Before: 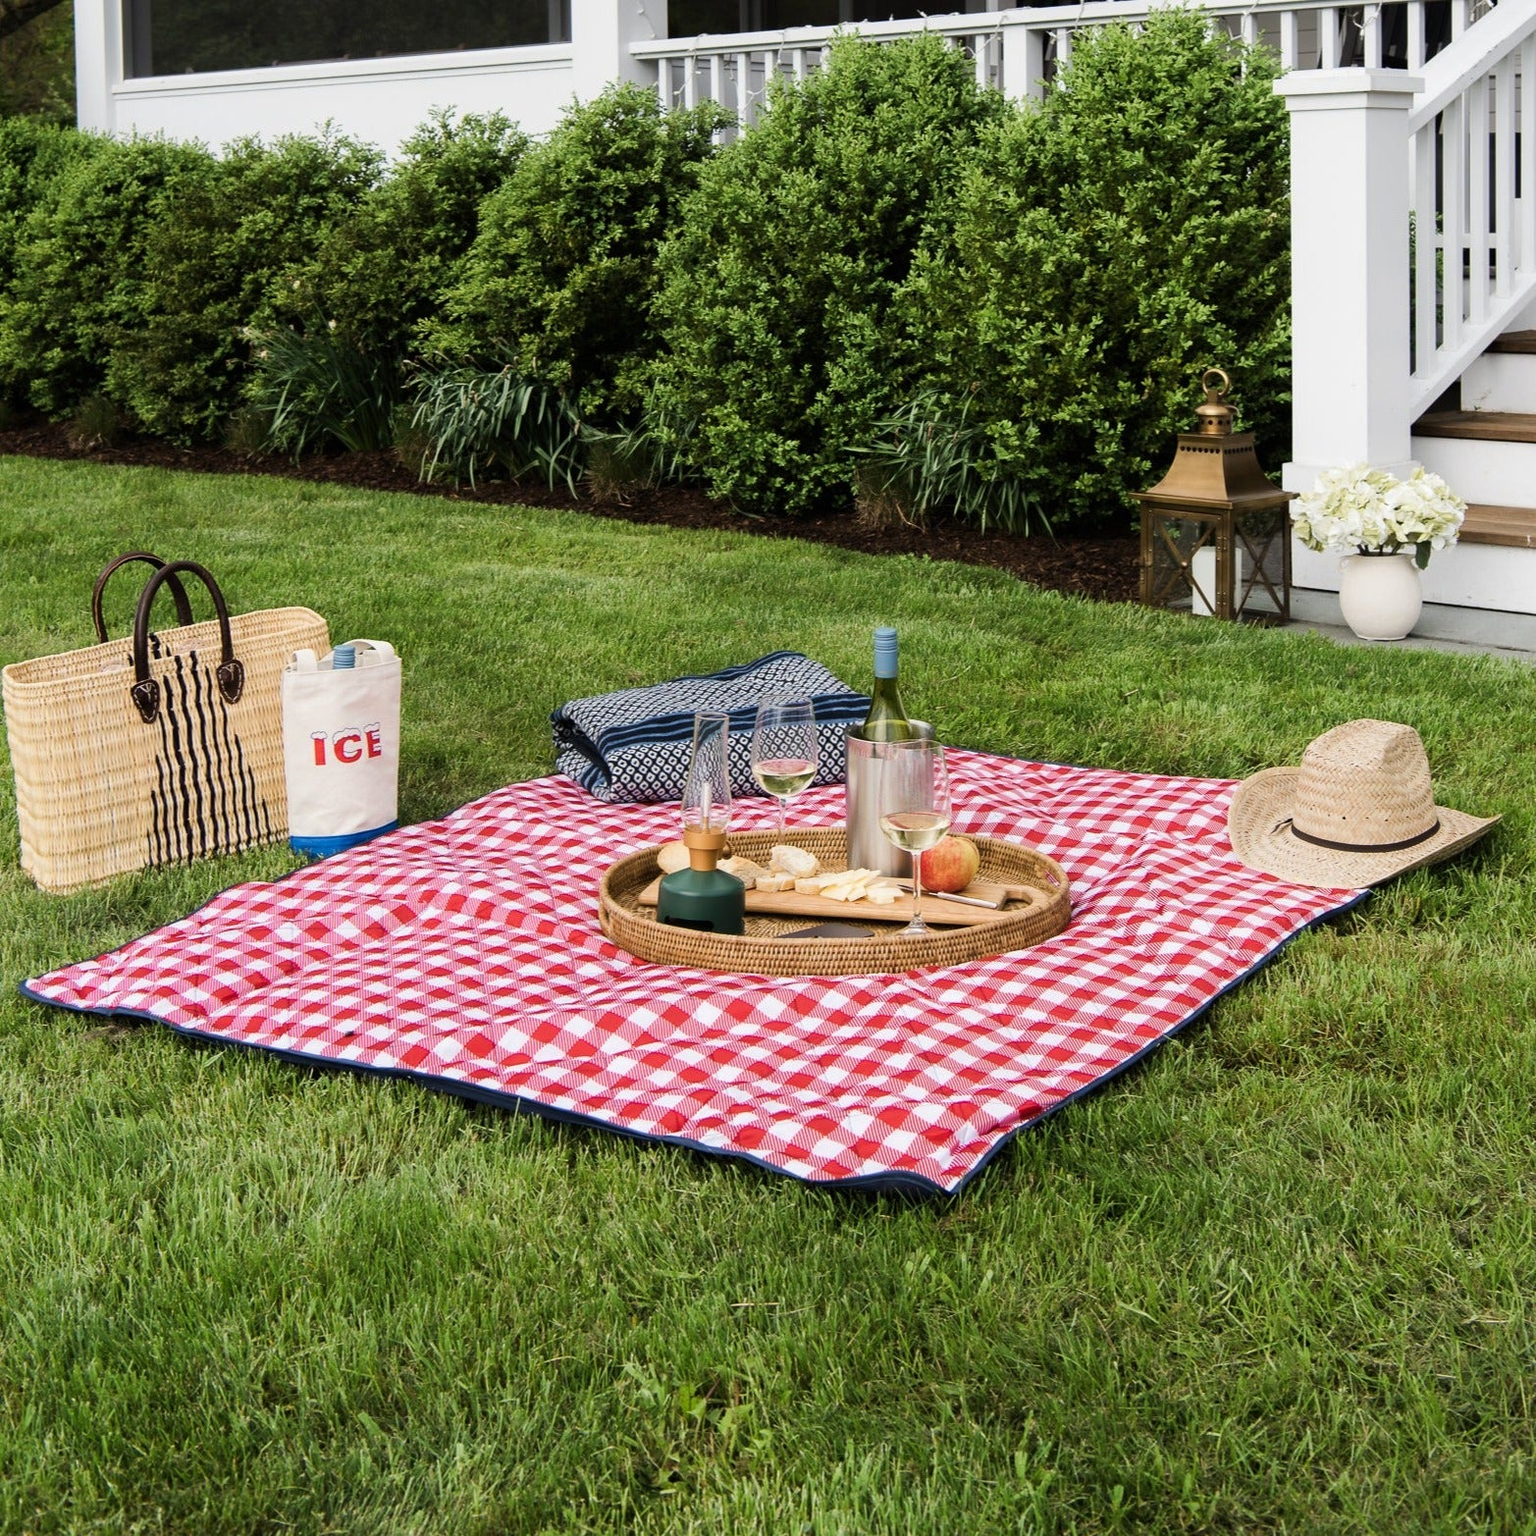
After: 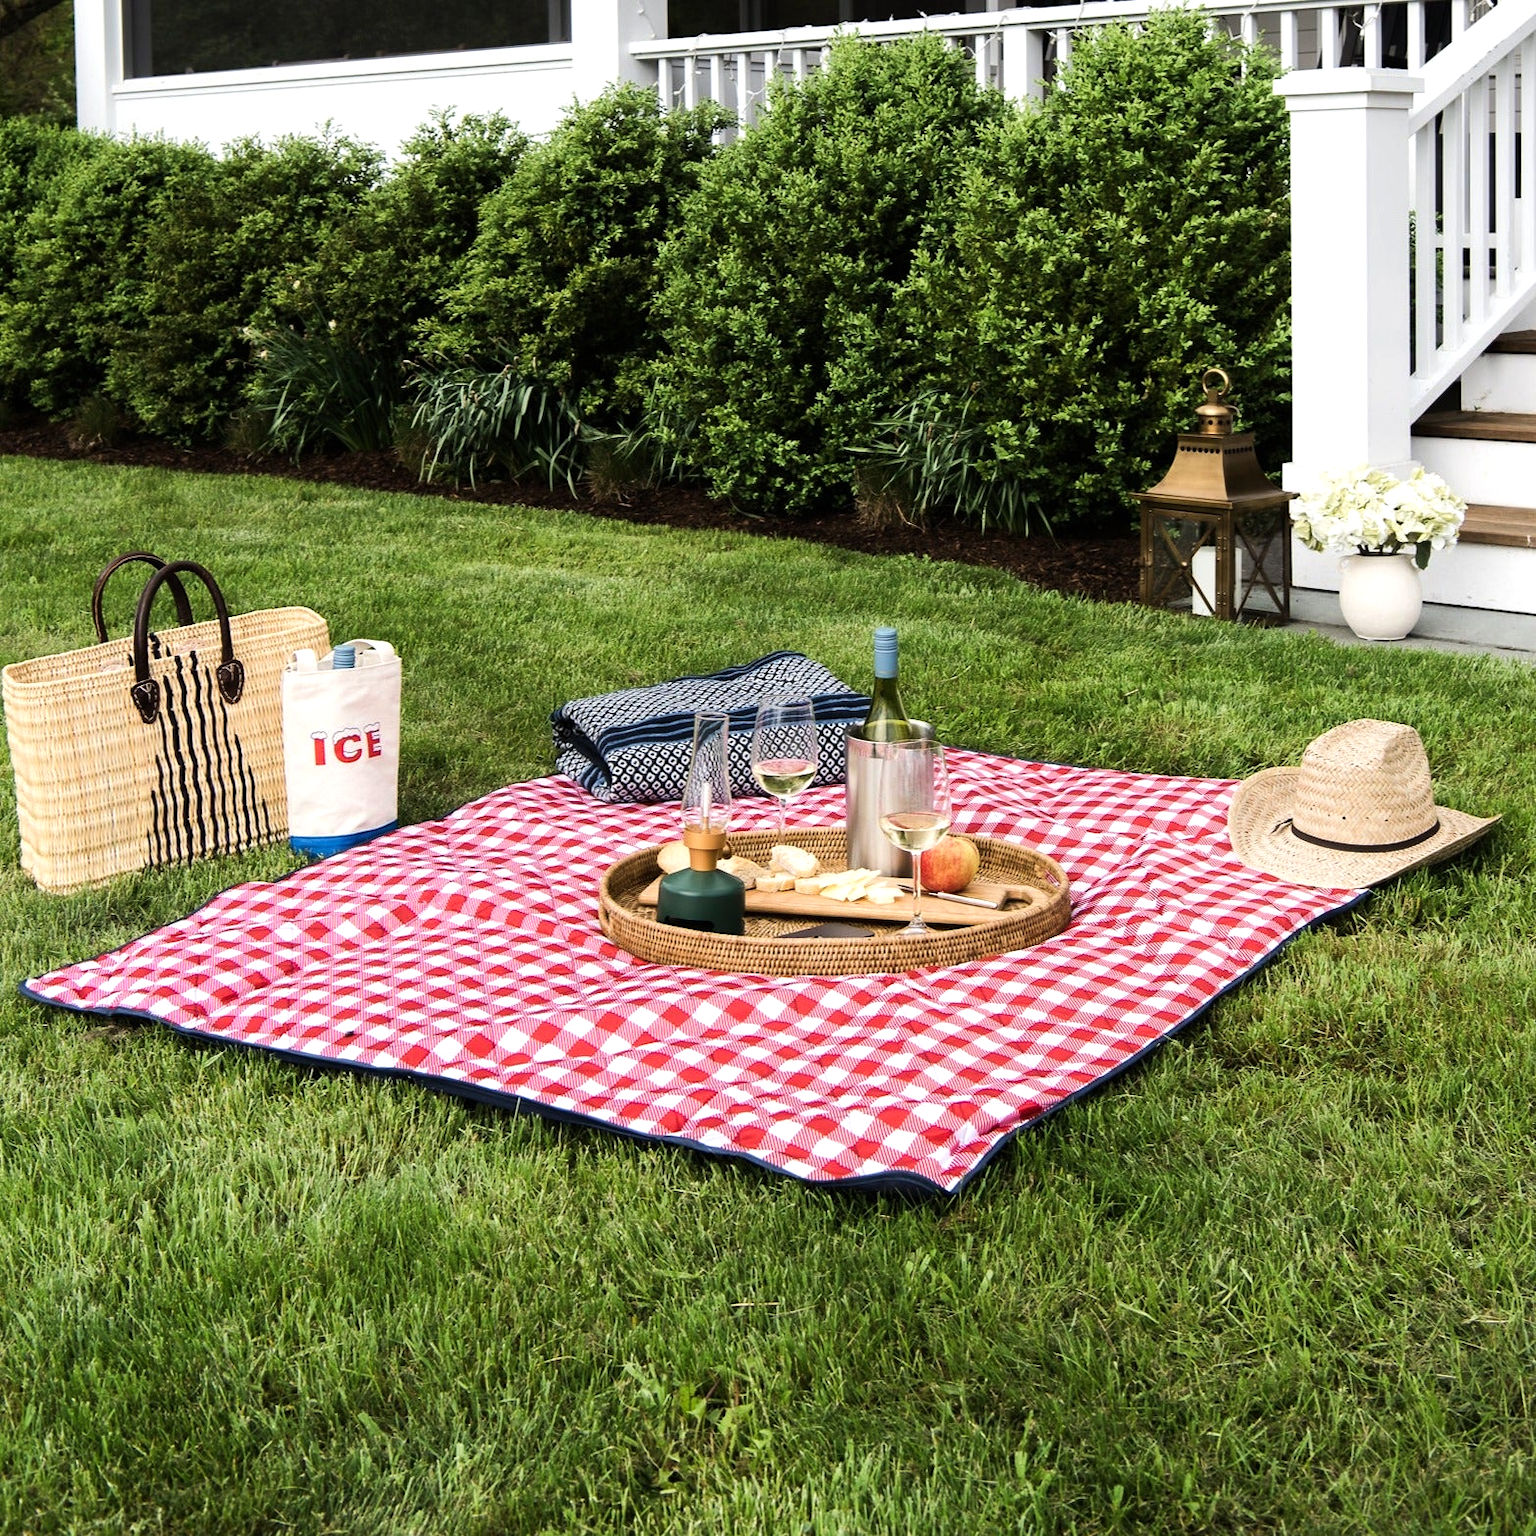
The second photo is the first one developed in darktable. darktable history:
tone equalizer: -8 EV -0.378 EV, -7 EV -0.426 EV, -6 EV -0.294 EV, -5 EV -0.244 EV, -3 EV 0.207 EV, -2 EV 0.358 EV, -1 EV 0.399 EV, +0 EV 0.435 EV, edges refinement/feathering 500, mask exposure compensation -1.57 EV, preserve details no
